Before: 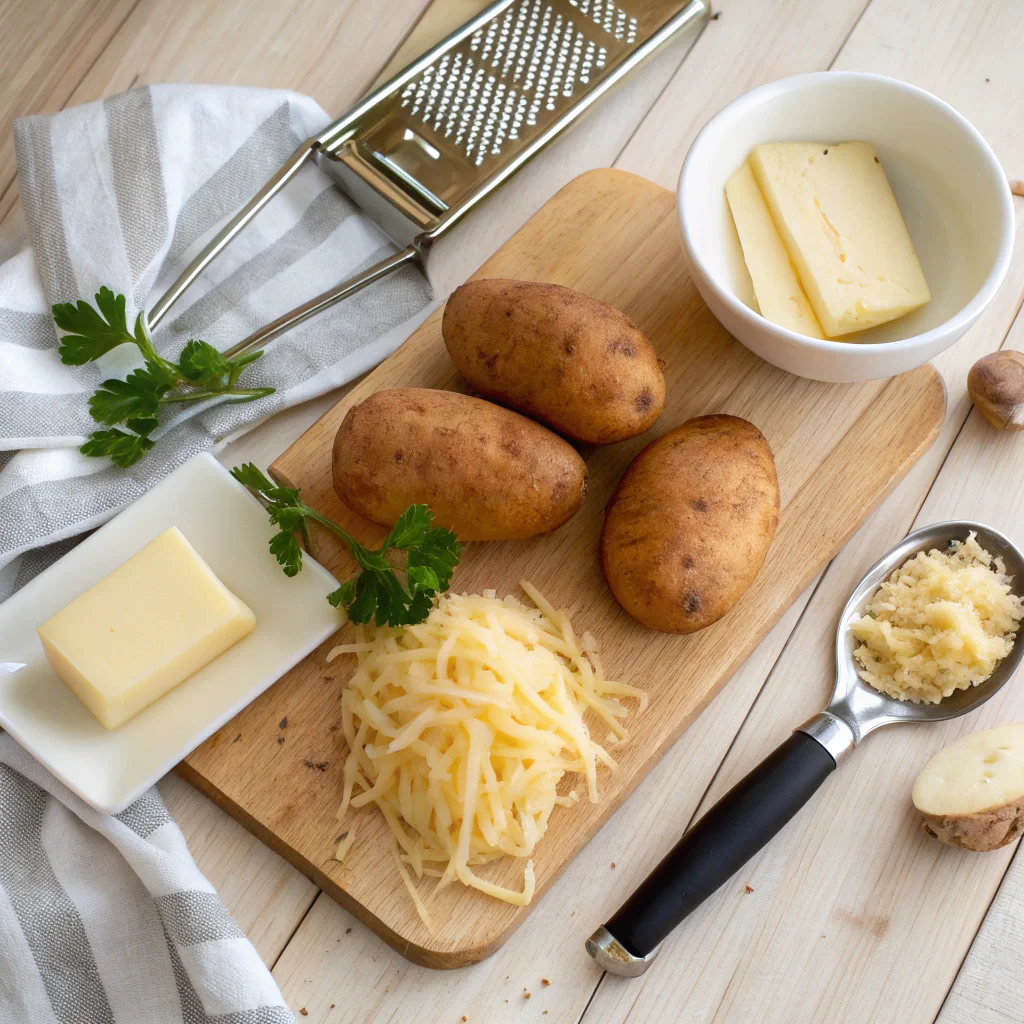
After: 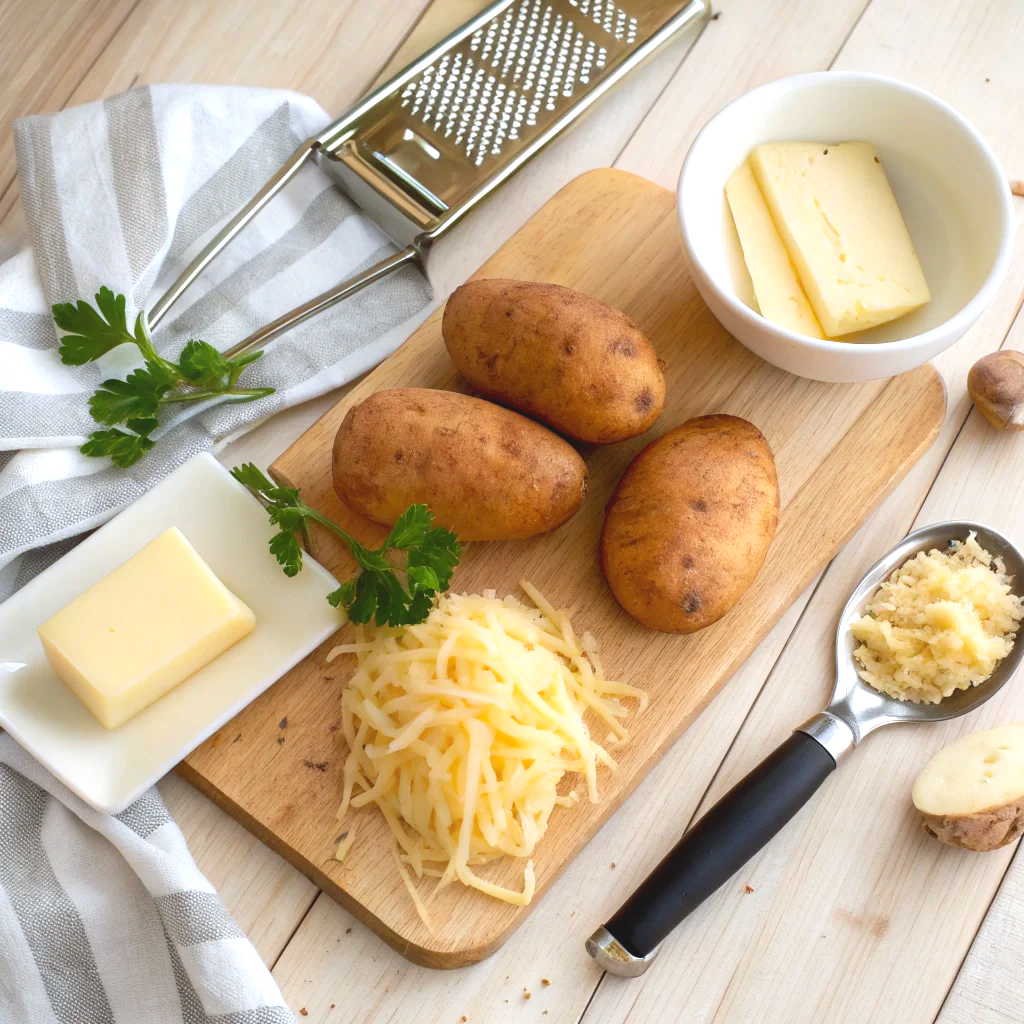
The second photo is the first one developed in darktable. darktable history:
contrast brightness saturation: contrast -0.11
exposure: black level correction 0, exposure 0.5 EV, compensate highlight preservation false
